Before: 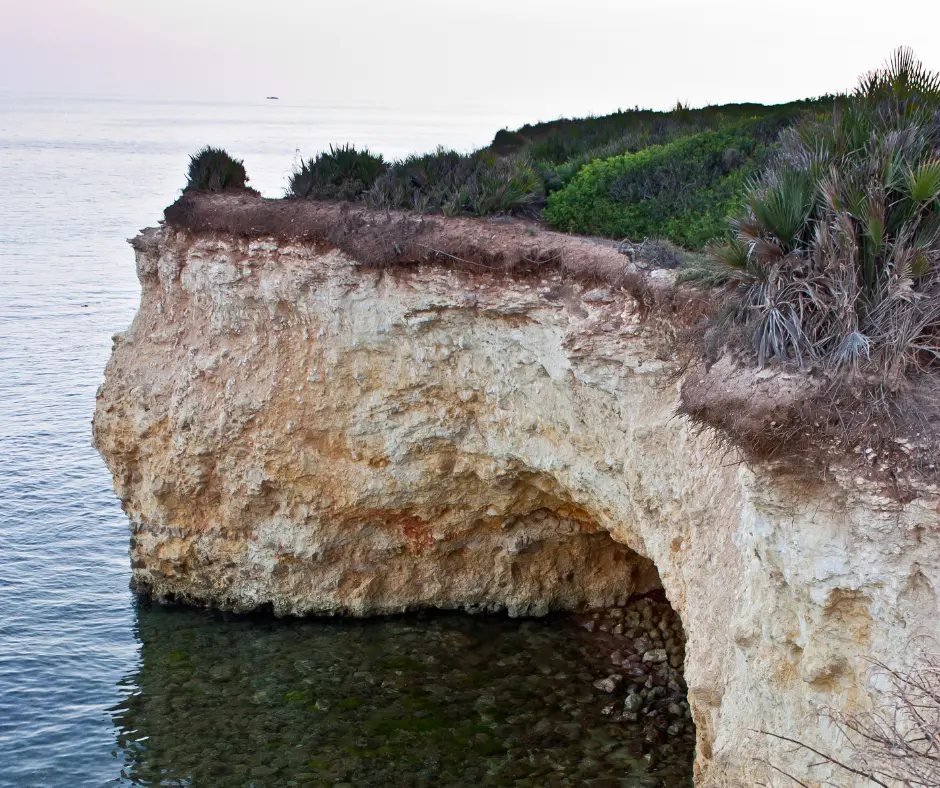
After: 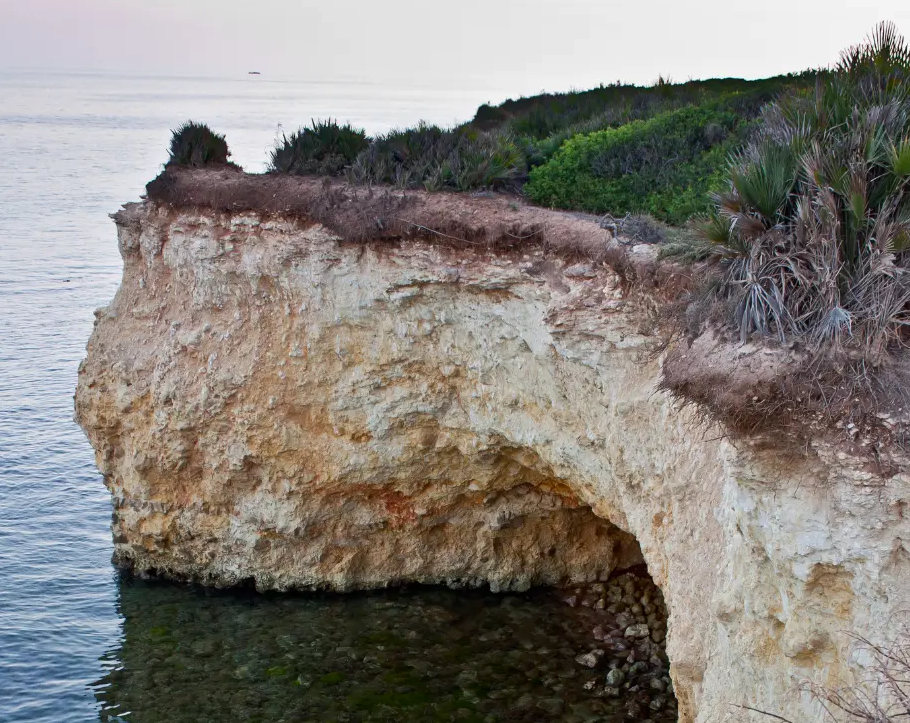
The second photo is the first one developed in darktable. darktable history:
shadows and highlights: shadows -20, white point adjustment -2, highlights -35
crop: left 1.964%, top 3.251%, right 1.122%, bottom 4.933%
